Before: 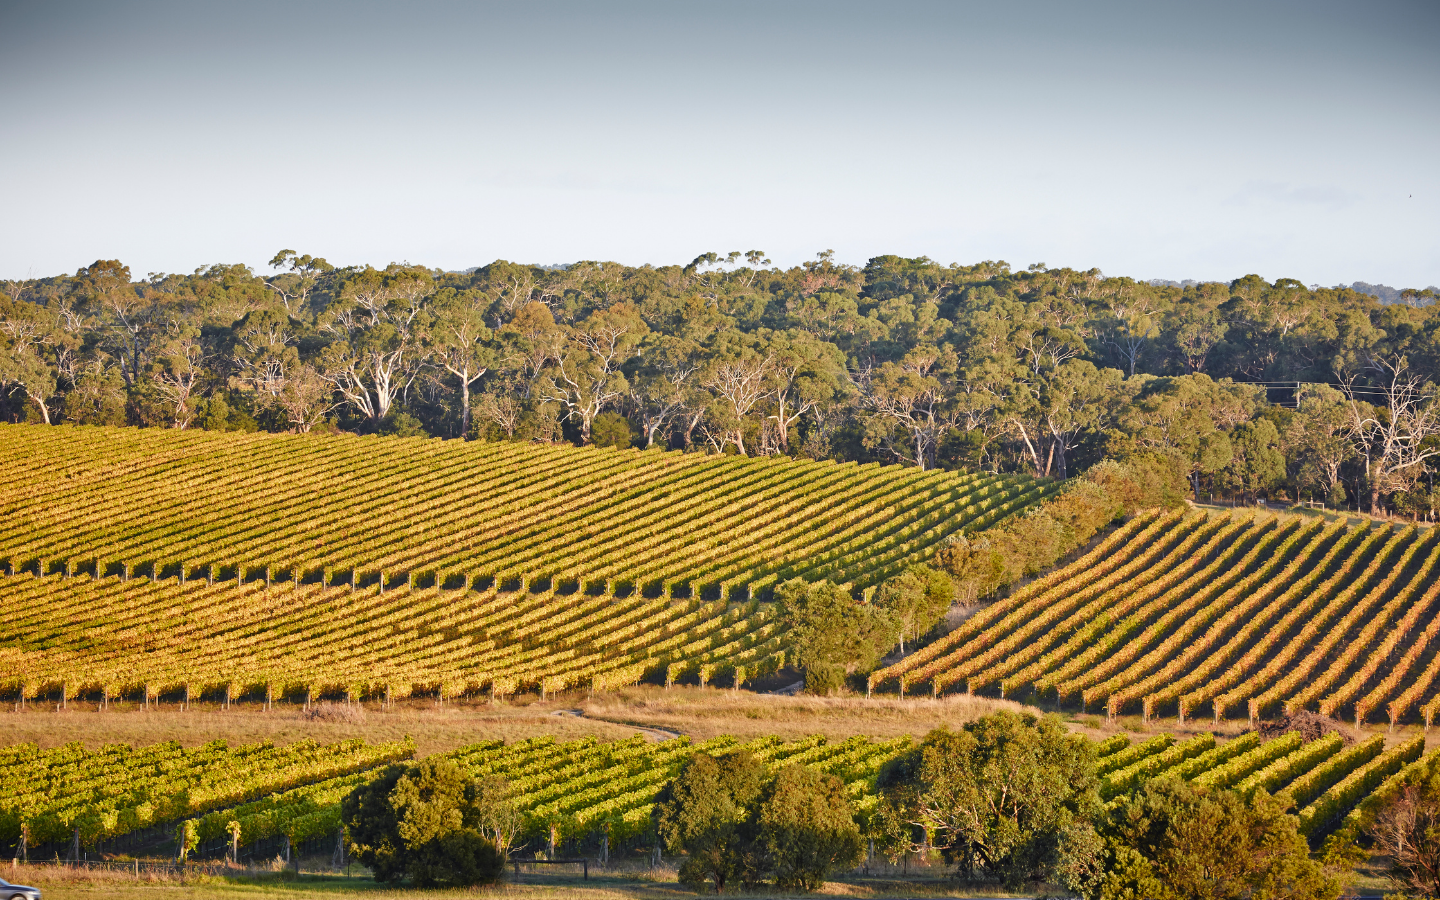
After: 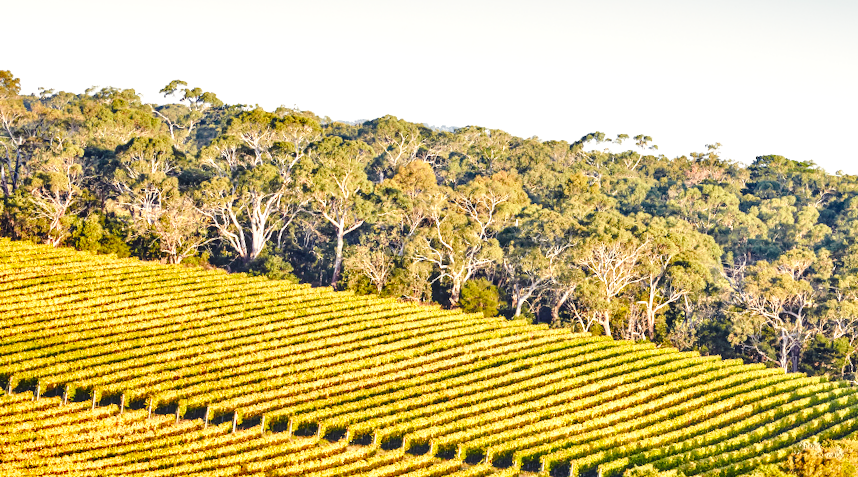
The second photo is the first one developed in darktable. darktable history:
crop and rotate: angle -6.62°, left 2.094%, top 6.955%, right 27.647%, bottom 30.57%
color correction: highlights b* 2.98
contrast brightness saturation: saturation 0.101
base curve: curves: ch0 [(0, 0) (0.032, 0.037) (0.105, 0.228) (0.435, 0.76) (0.856, 0.983) (1, 1)], preserve colors none
local contrast: highlights 58%, detail 145%
